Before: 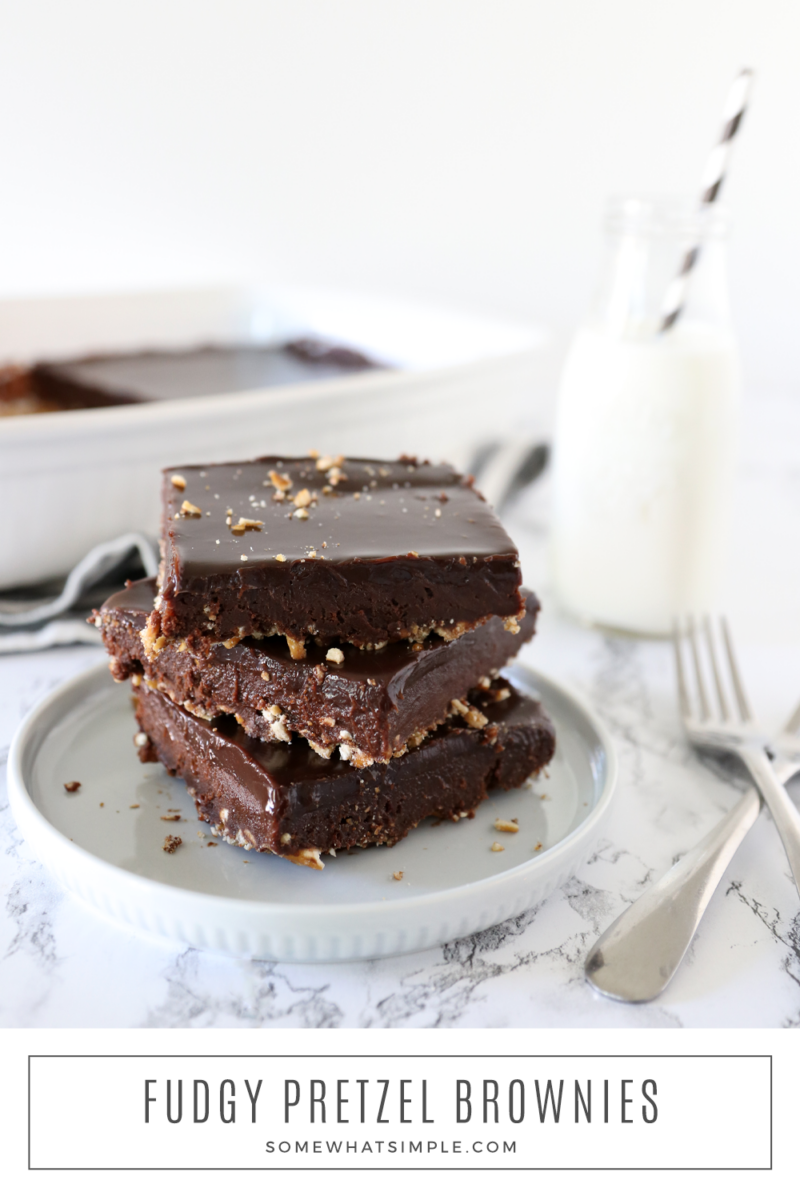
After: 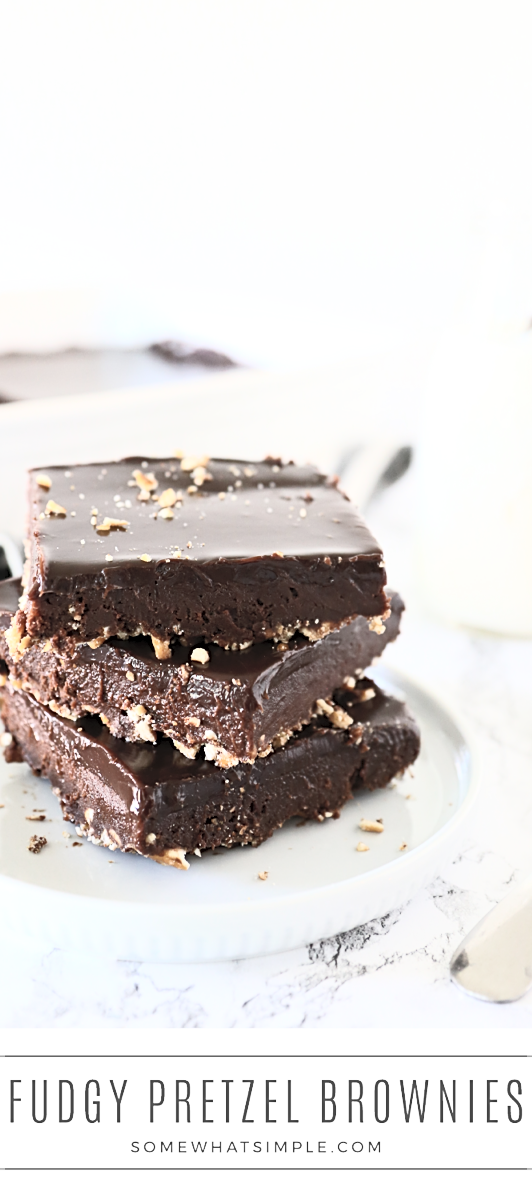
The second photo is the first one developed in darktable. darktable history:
sharpen: on, module defaults
contrast brightness saturation: contrast 0.43, brightness 0.56, saturation -0.19
crop: left 16.899%, right 16.556%
